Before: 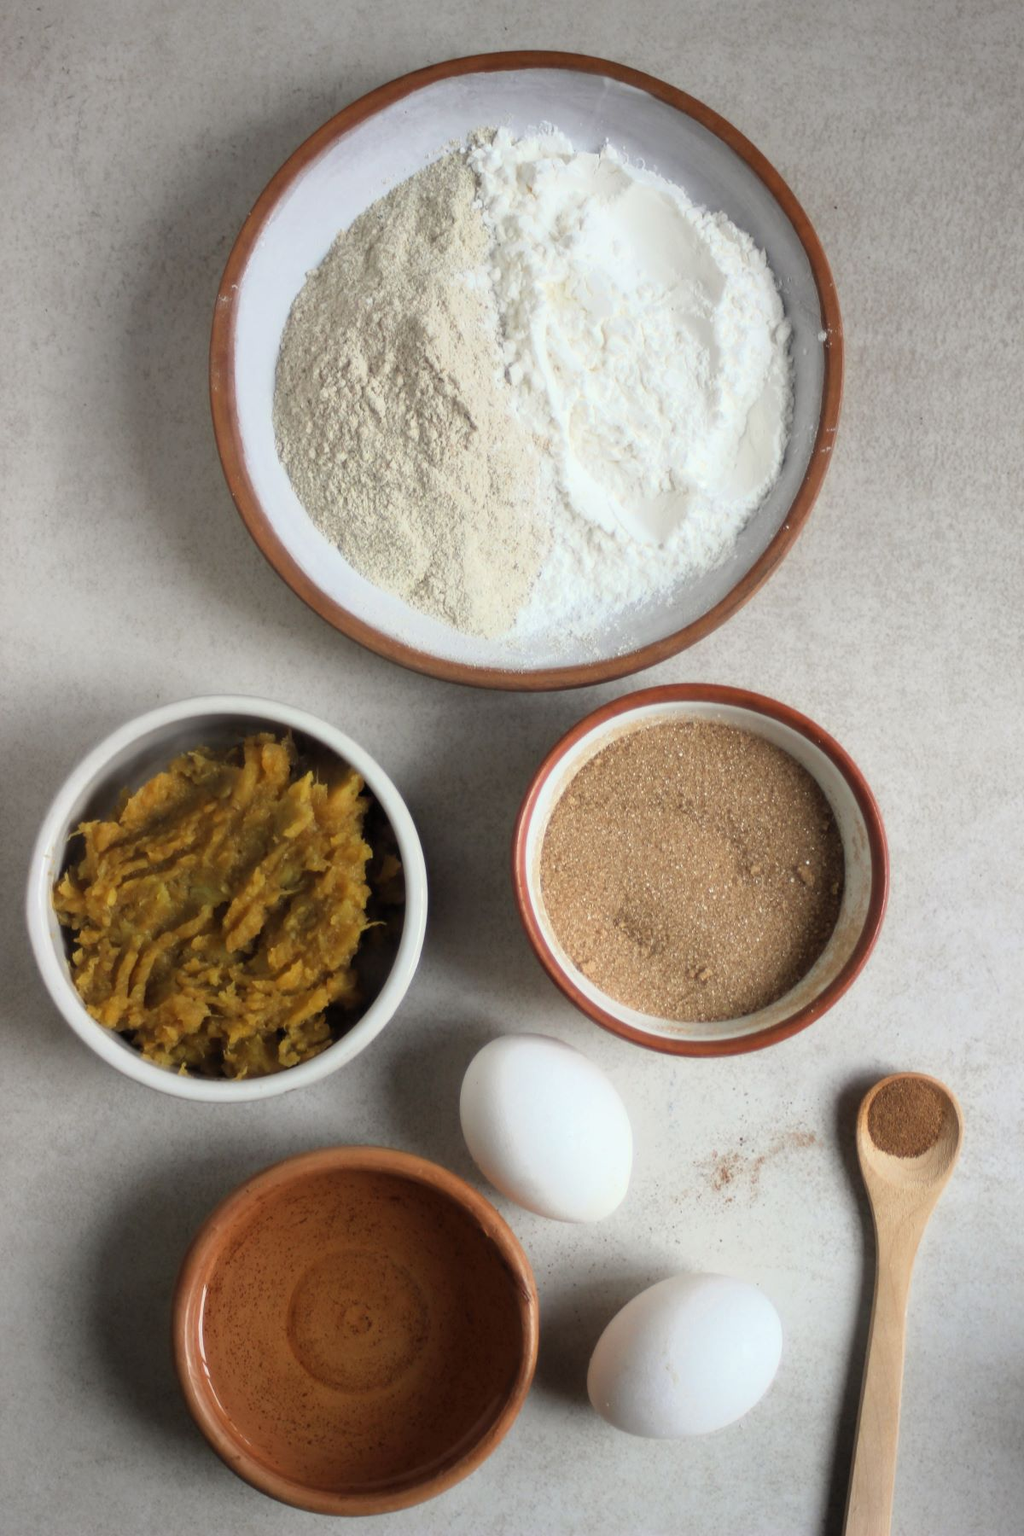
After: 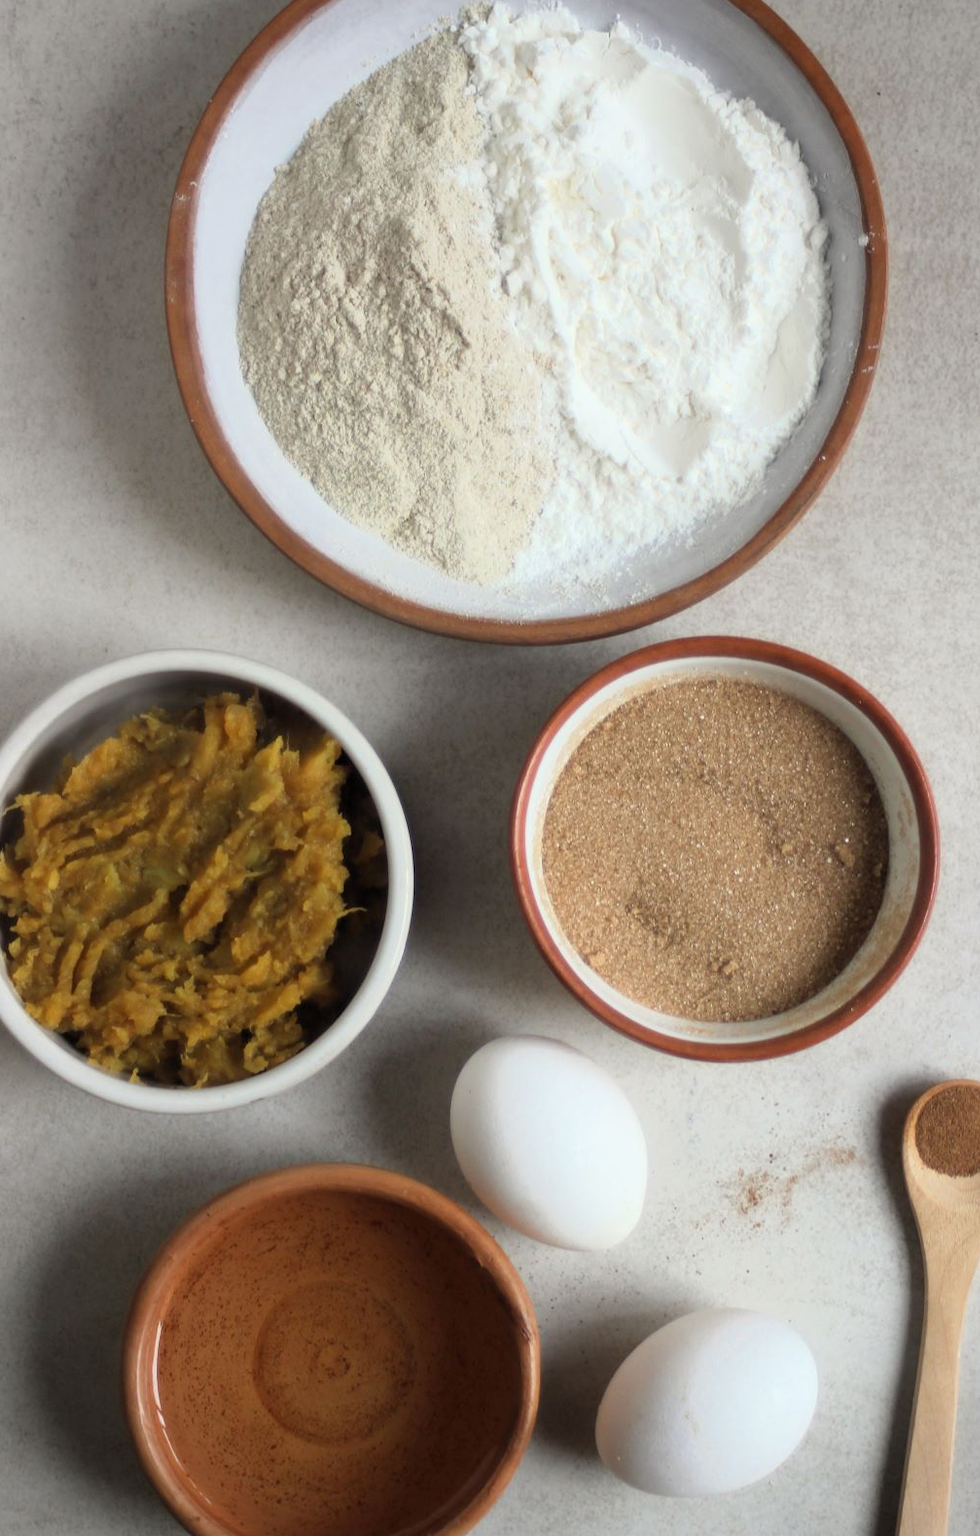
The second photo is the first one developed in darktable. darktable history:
crop: left 6.414%, top 8.211%, right 9.527%, bottom 4.048%
